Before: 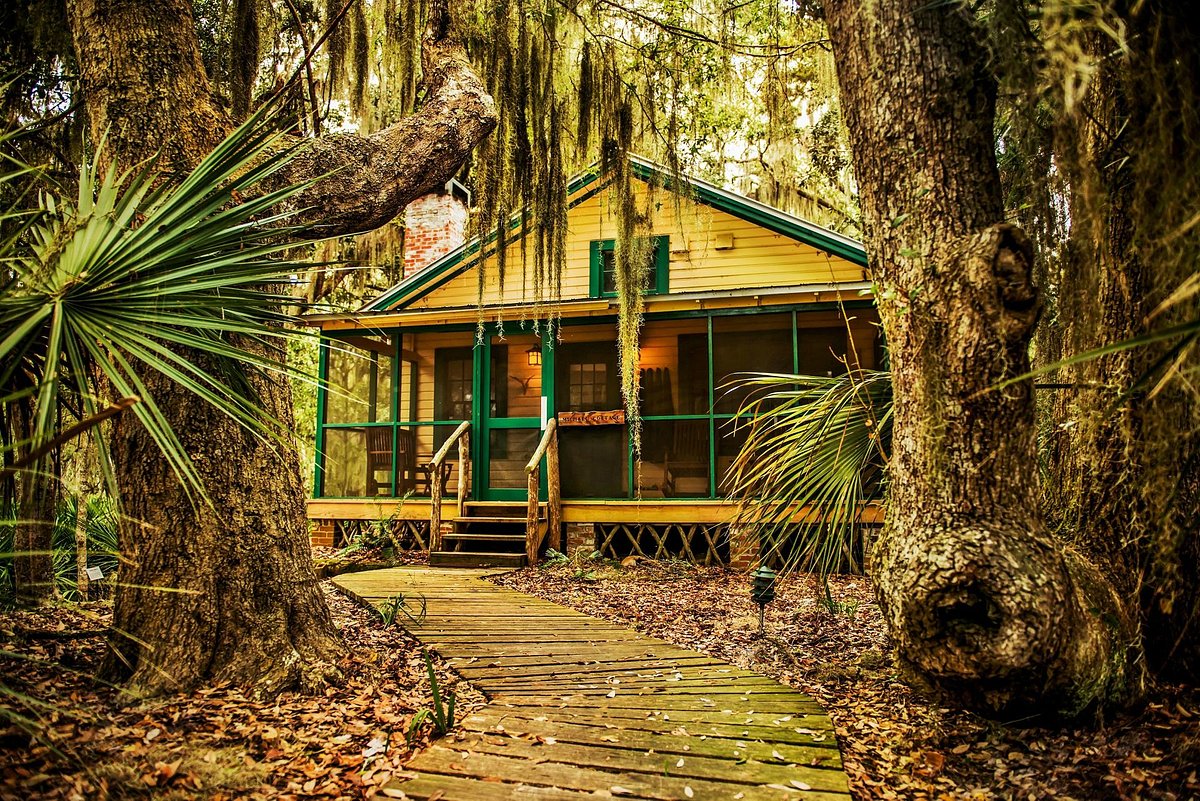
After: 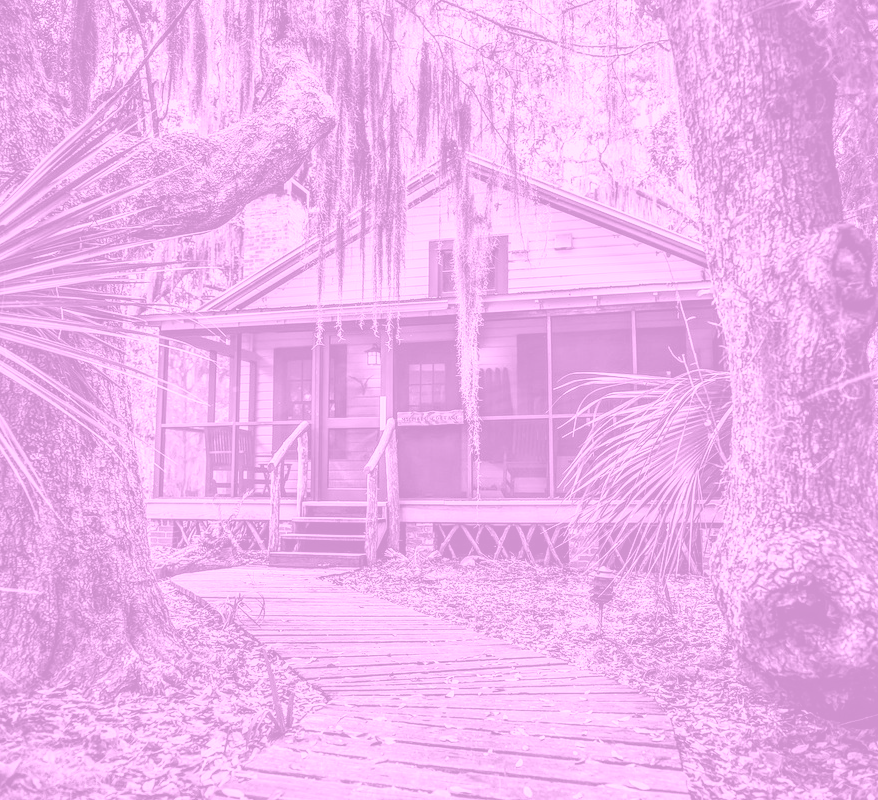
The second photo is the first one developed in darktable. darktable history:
local contrast: on, module defaults
colorize: hue 331.2°, saturation 75%, source mix 30.28%, lightness 70.52%, version 1
crop: left 13.443%, right 13.31%
